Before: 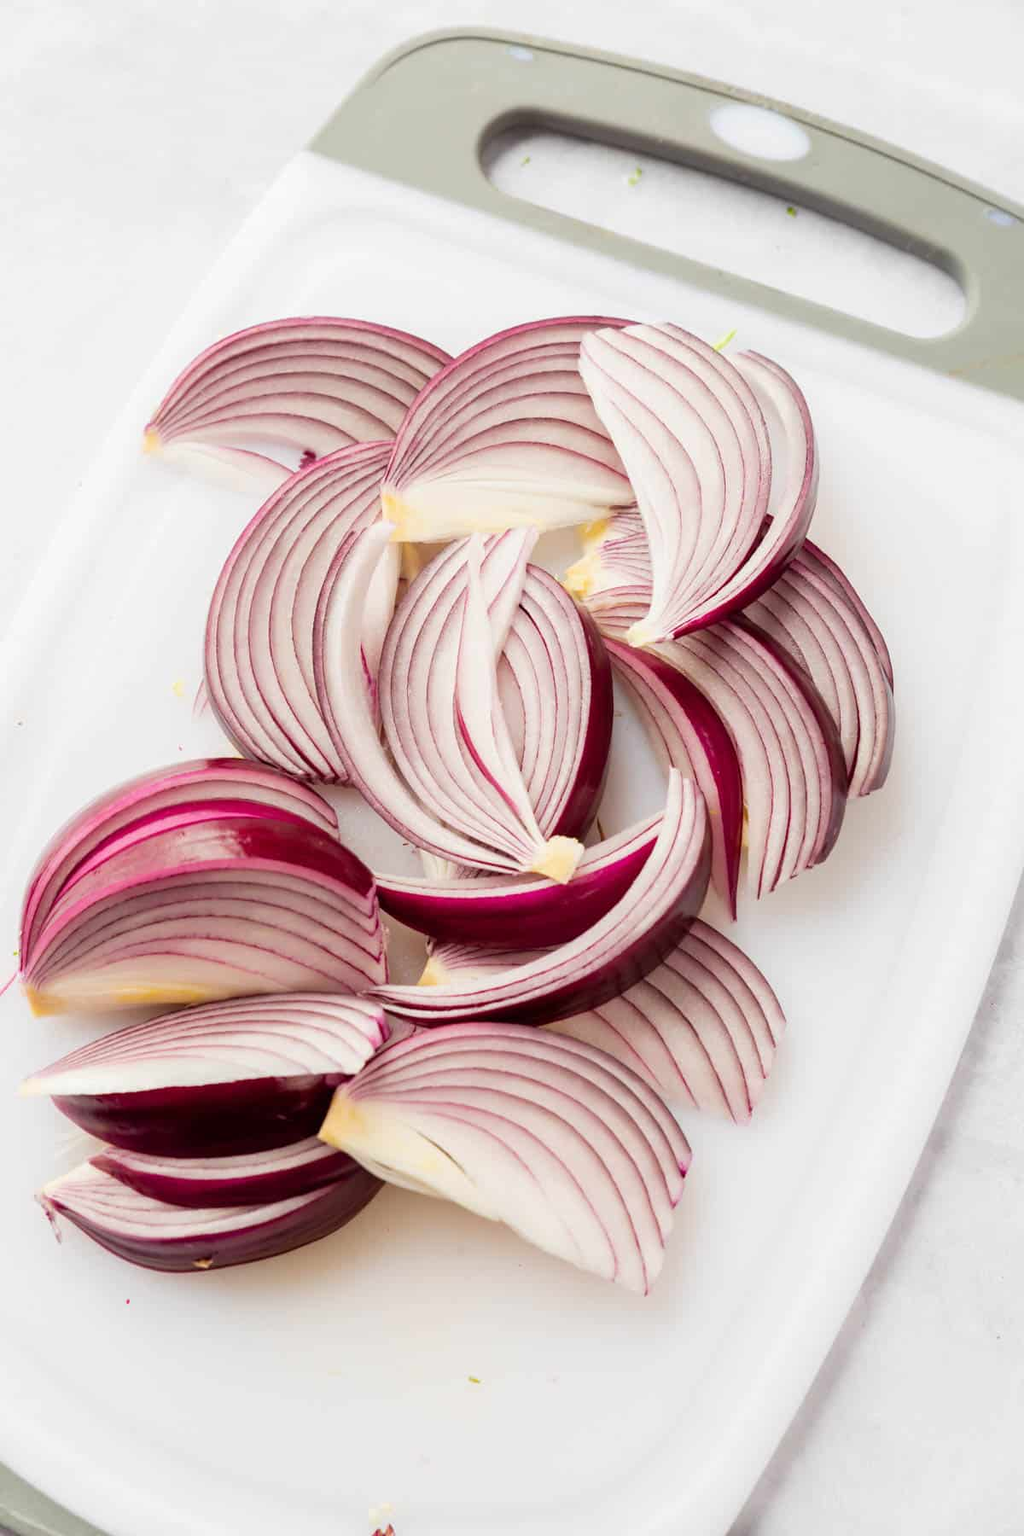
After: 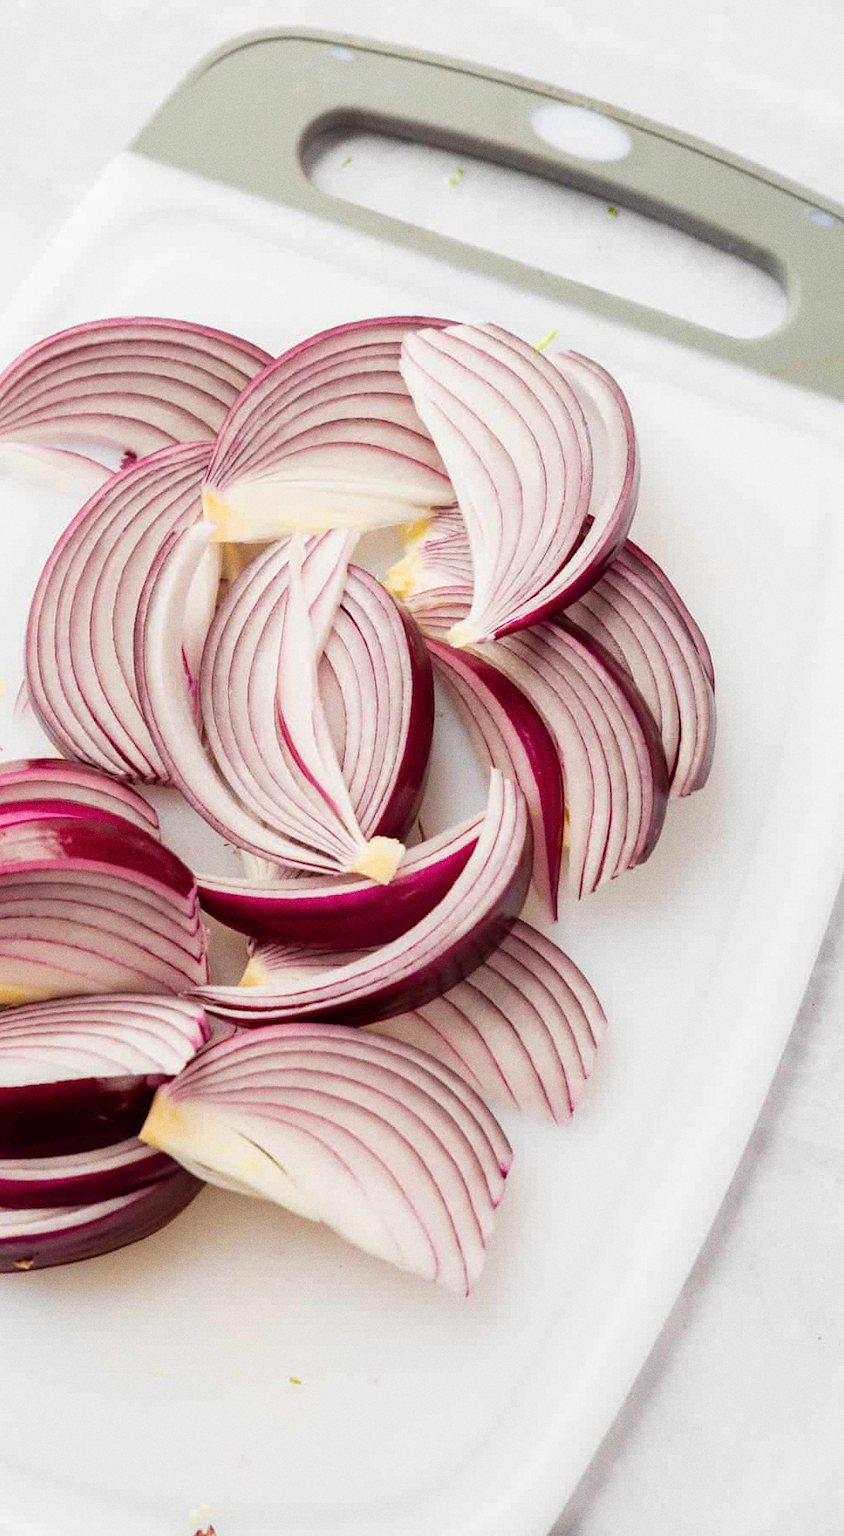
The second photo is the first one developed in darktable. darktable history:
crop: left 17.582%, bottom 0.031%
grain: on, module defaults
